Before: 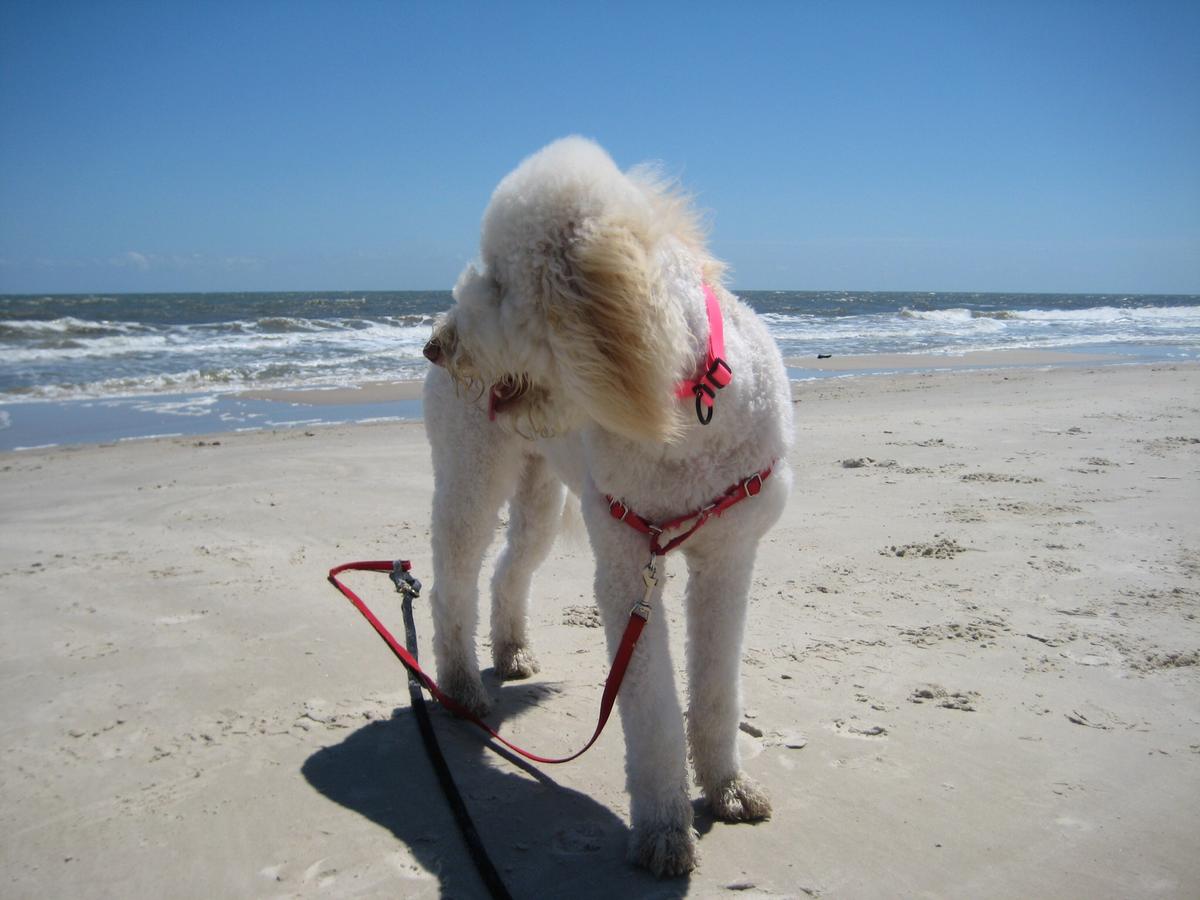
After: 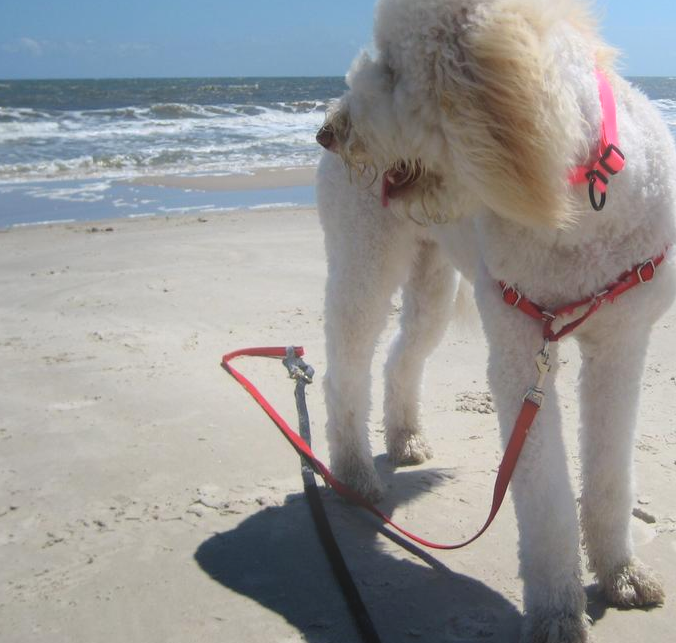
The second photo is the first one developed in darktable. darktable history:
bloom: on, module defaults
crop: left 8.966%, top 23.852%, right 34.699%, bottom 4.703%
